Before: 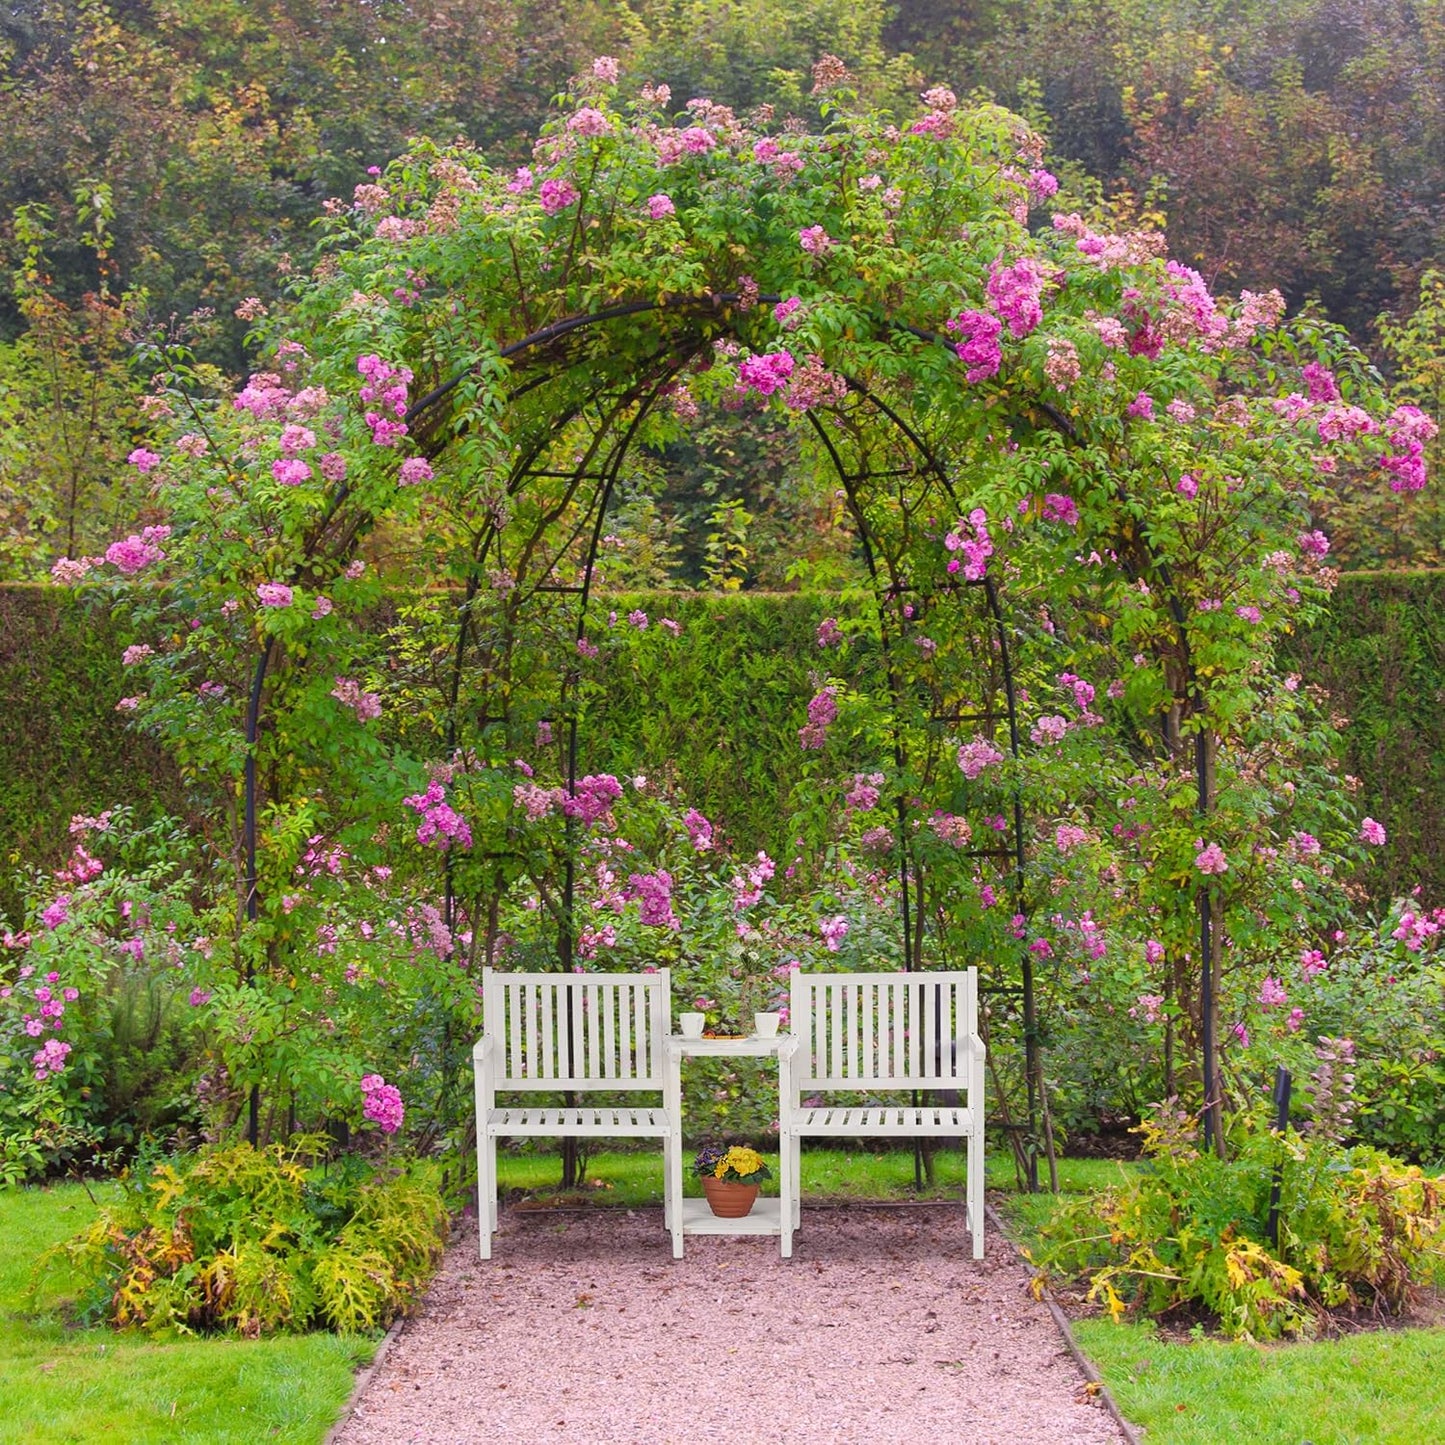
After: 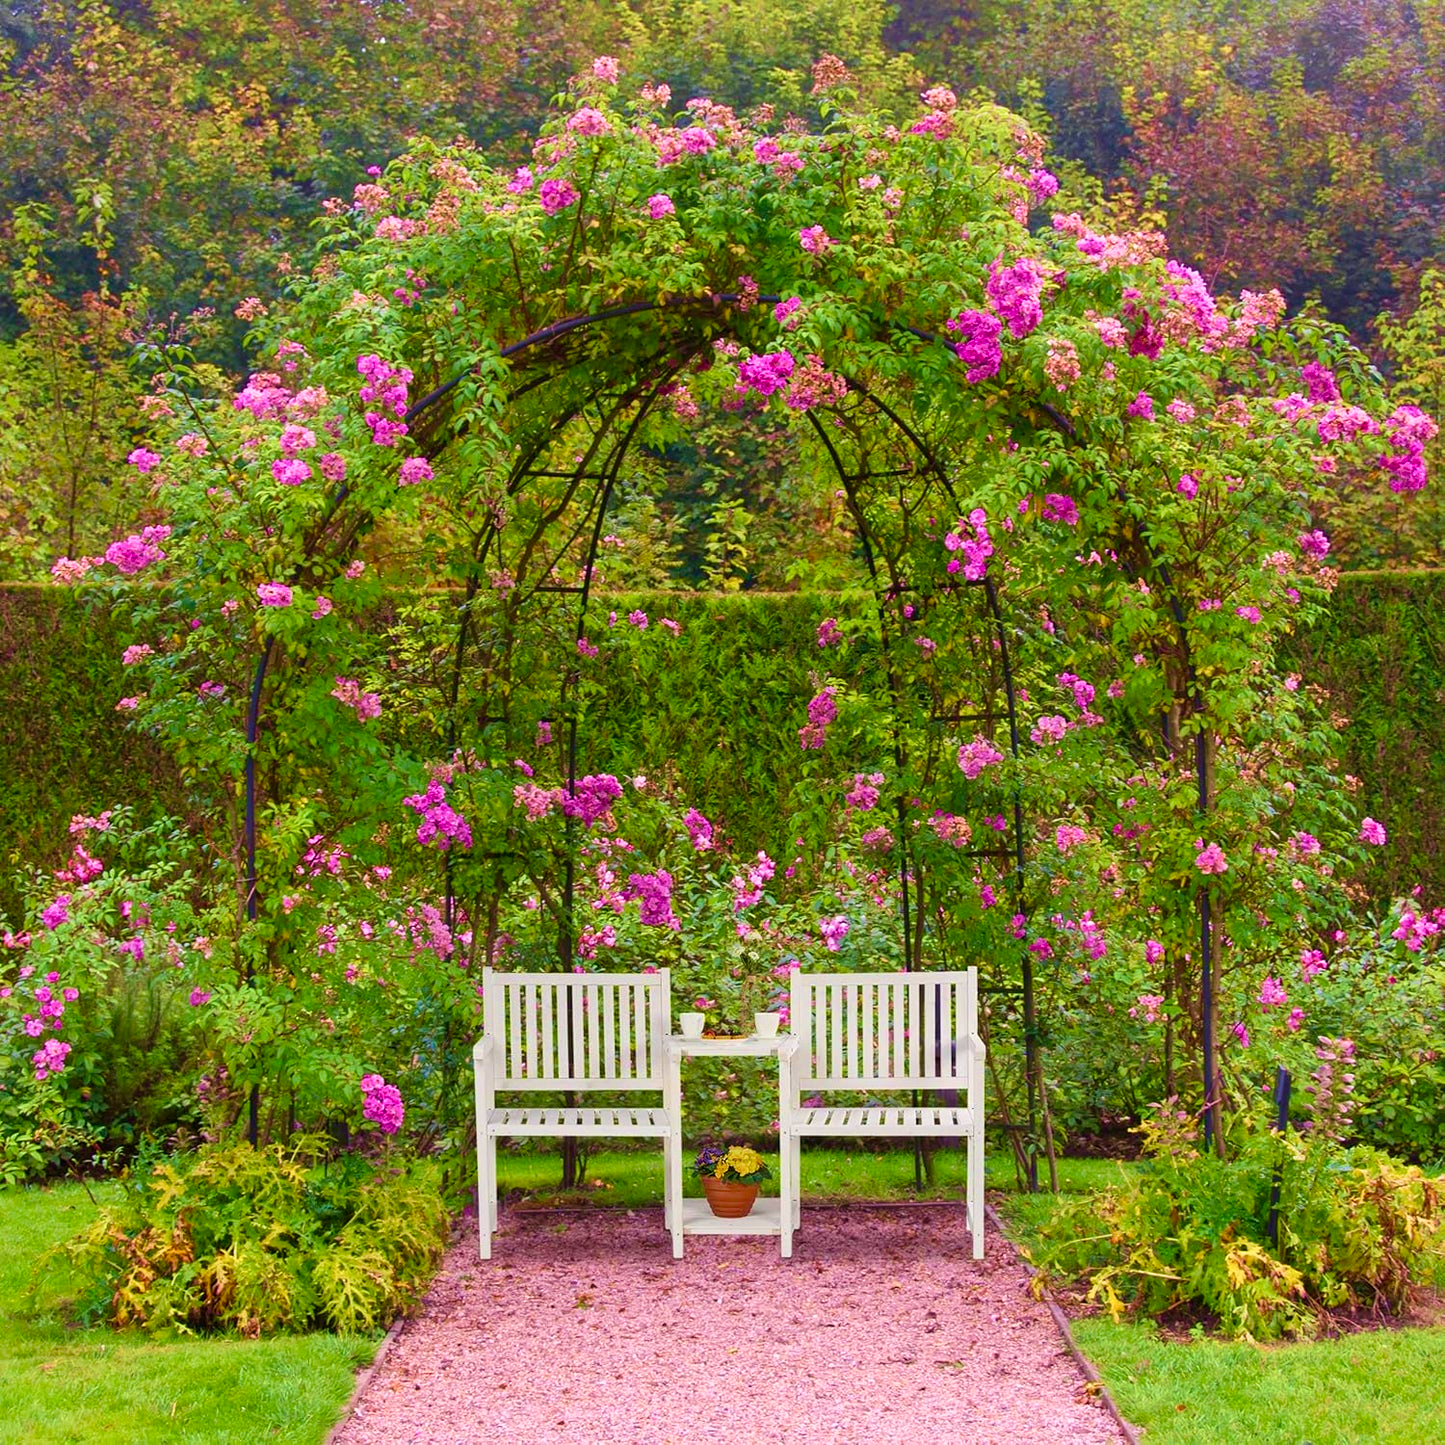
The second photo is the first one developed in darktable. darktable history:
local contrast: mode bilateral grid, contrast 20, coarseness 50, detail 120%, midtone range 0.2
velvia: strength 75%
color balance rgb: perceptual saturation grading › global saturation 20%, perceptual saturation grading › highlights -25%, perceptual saturation grading › shadows 50%
